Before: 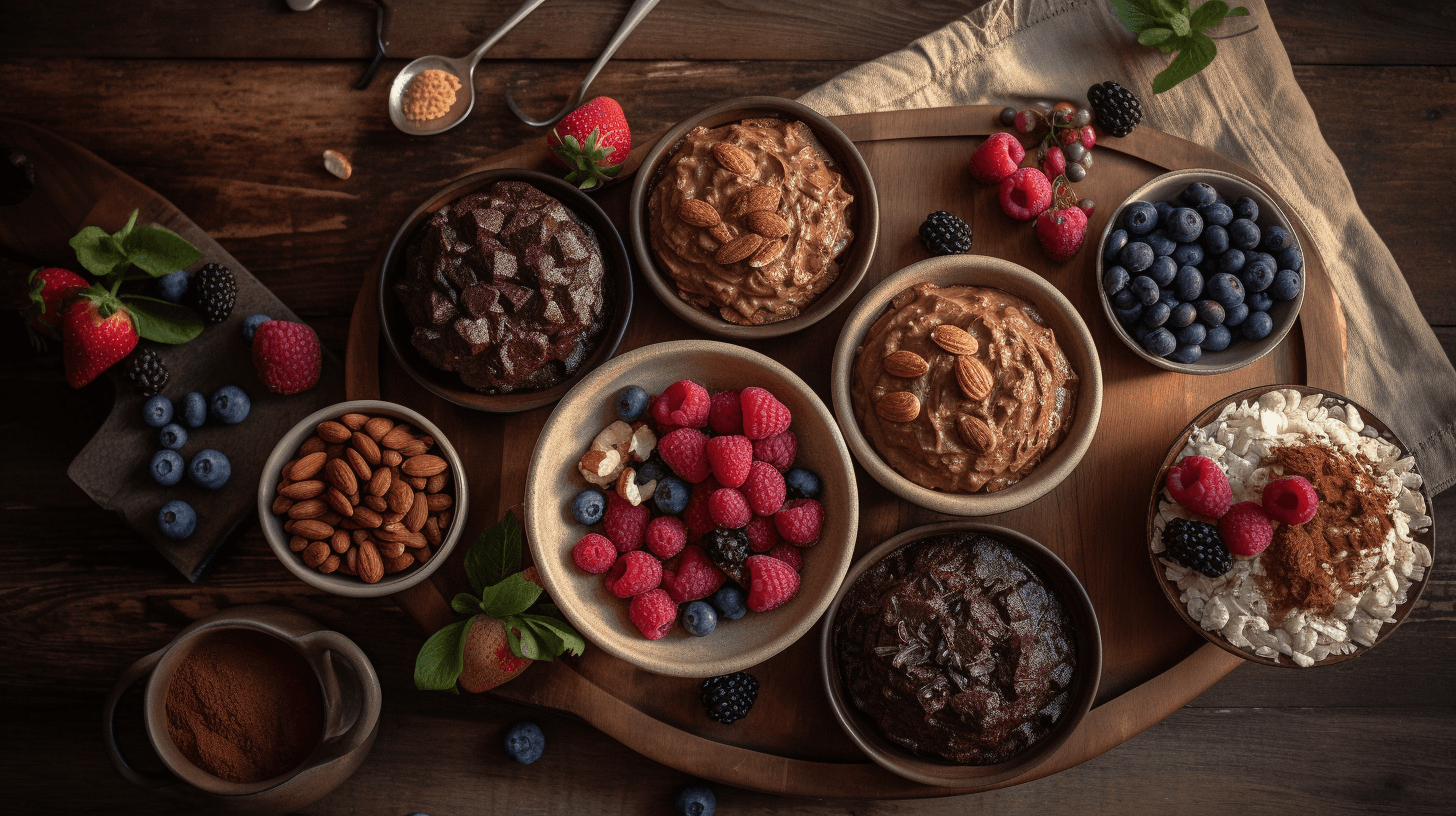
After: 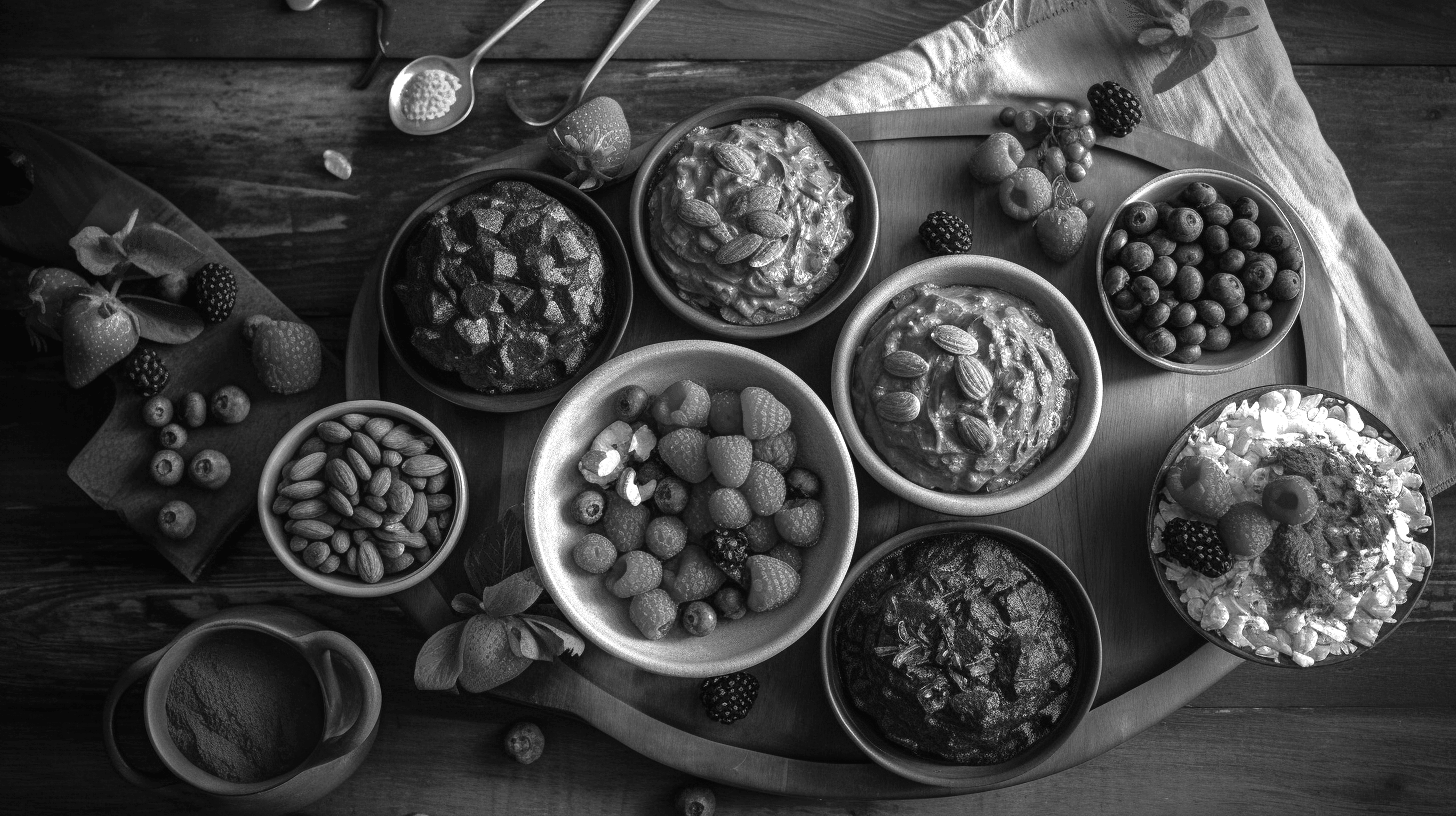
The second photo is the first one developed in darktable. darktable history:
monochrome: on, module defaults
exposure: black level correction 0, exposure 0.7 EV, compensate exposure bias true, compensate highlight preservation false
